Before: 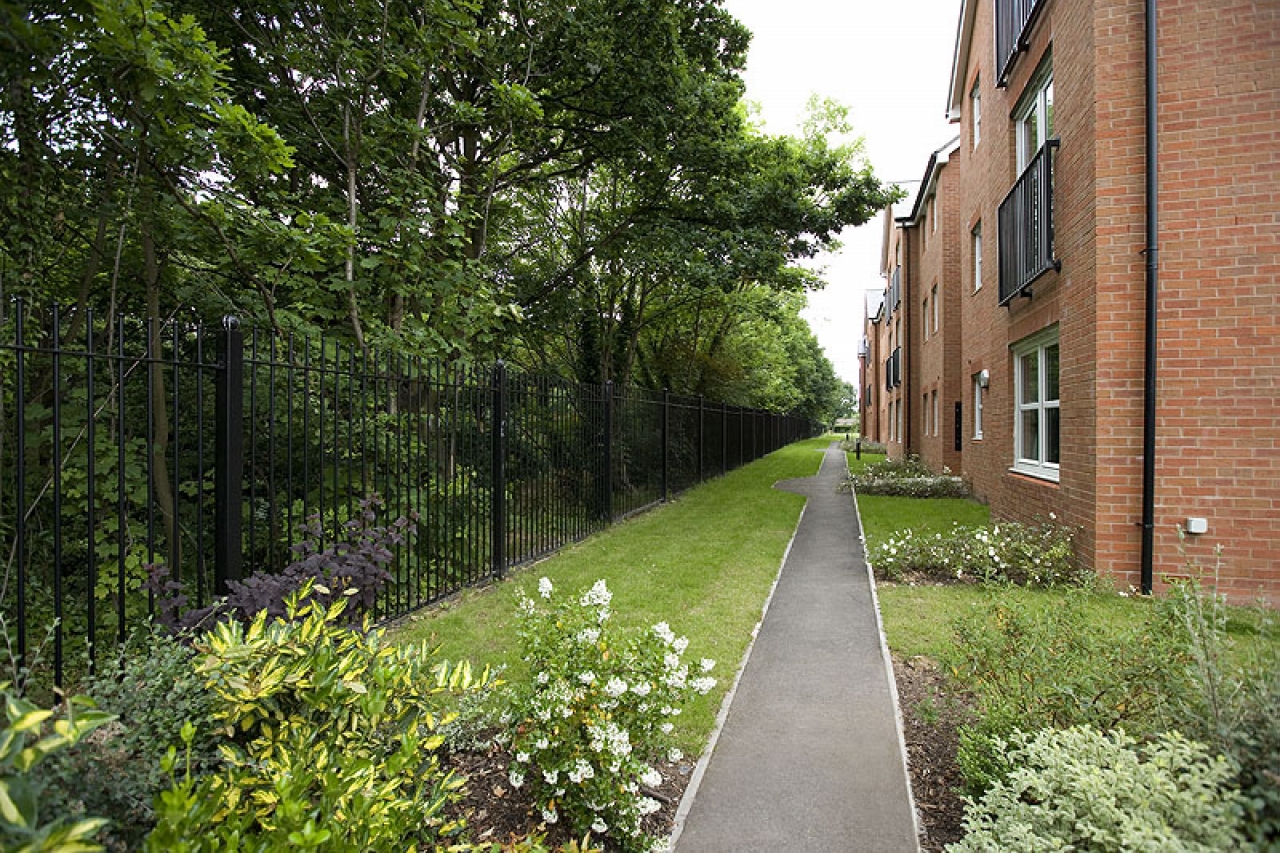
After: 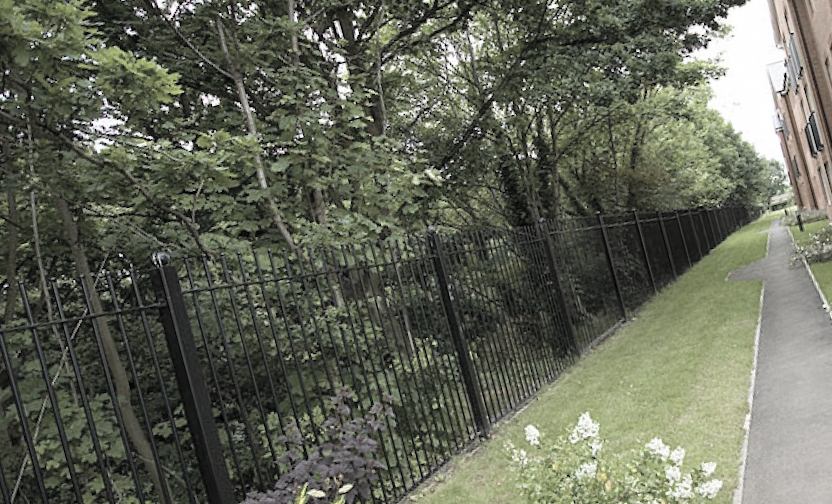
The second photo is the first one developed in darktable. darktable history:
rotate and perspective: rotation -14.8°, crop left 0.1, crop right 0.903, crop top 0.25, crop bottom 0.748
crop: top 5.803%, right 27.864%, bottom 5.804%
contrast brightness saturation: brightness 0.18, saturation -0.5
